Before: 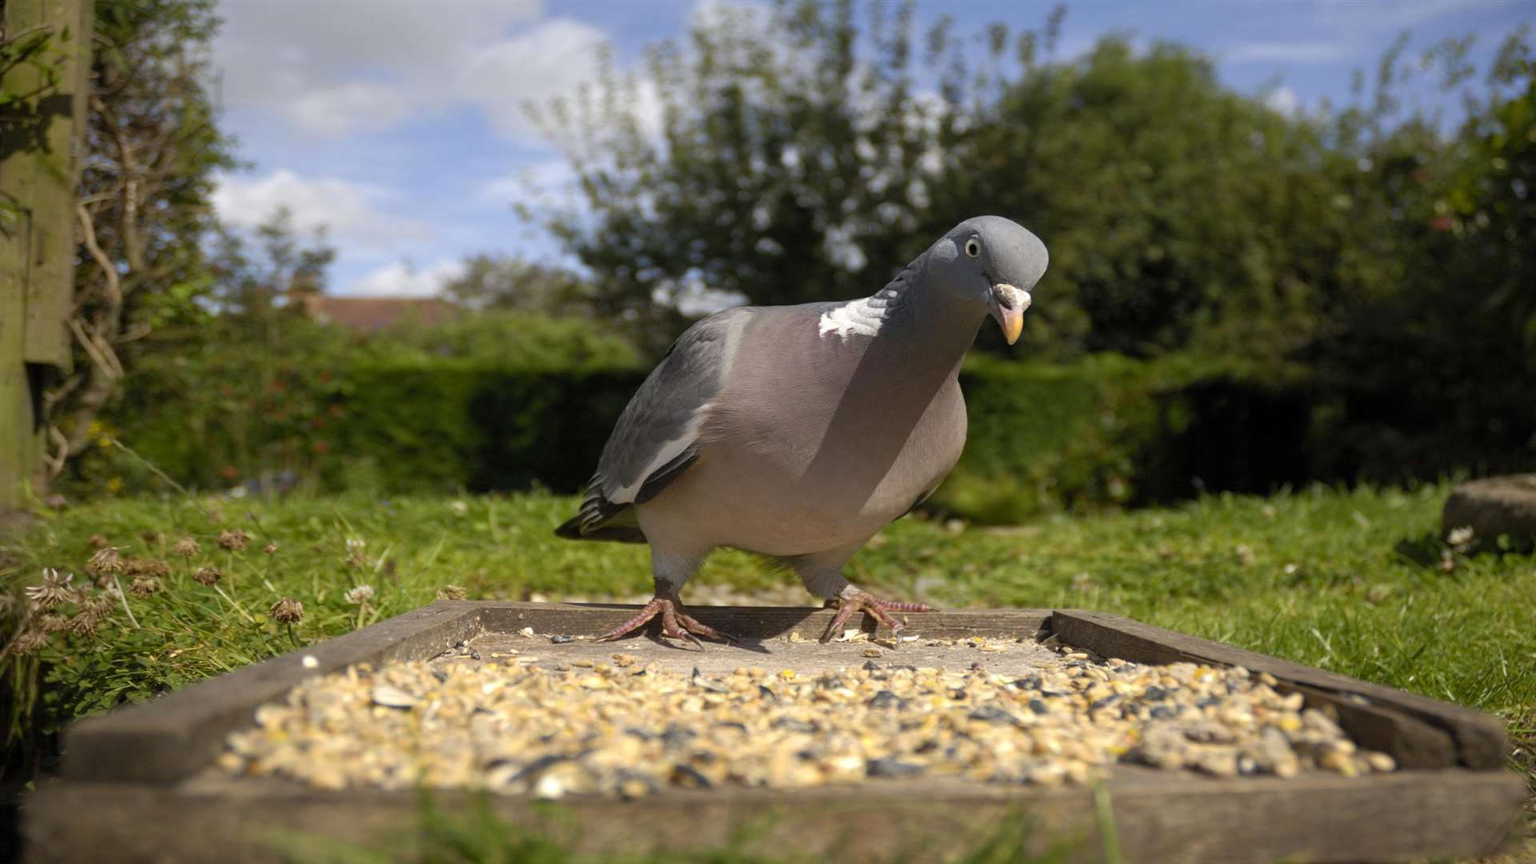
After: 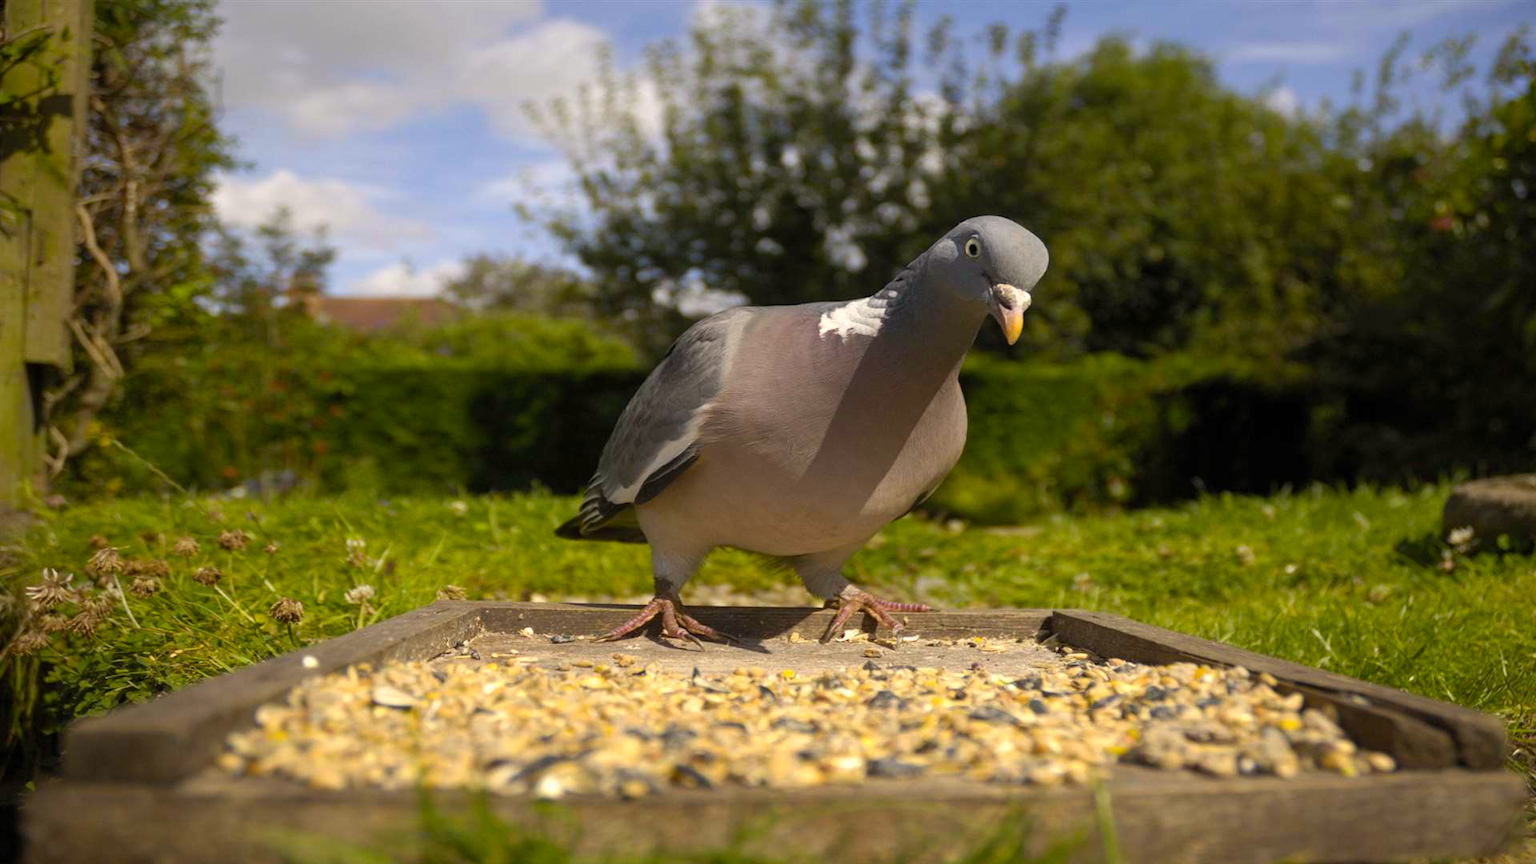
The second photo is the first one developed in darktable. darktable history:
color calibration: x 0.335, y 0.35, temperature 5404.91 K
color balance rgb: highlights gain › chroma 0.111%, highlights gain › hue 330.35°, linear chroma grading › global chroma 15.194%, perceptual saturation grading › global saturation 0.309%, global vibrance 20%
